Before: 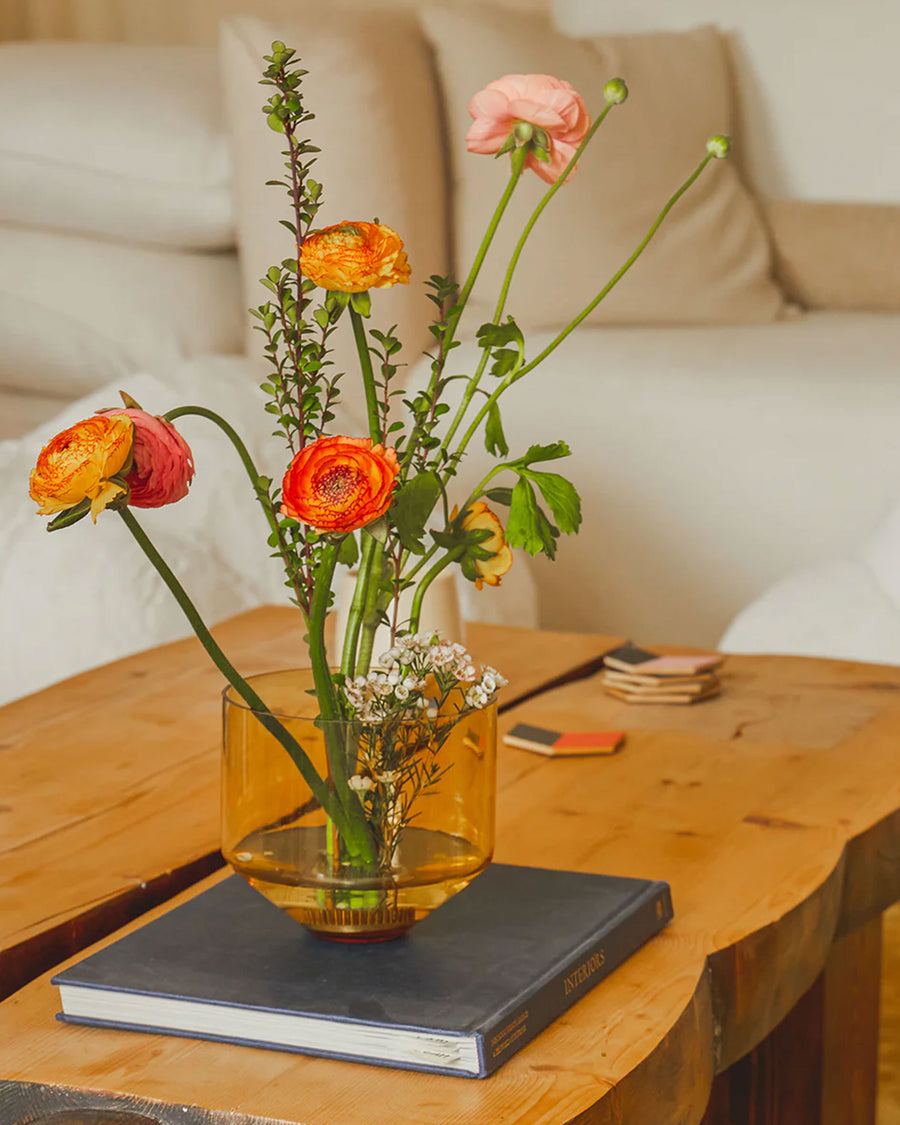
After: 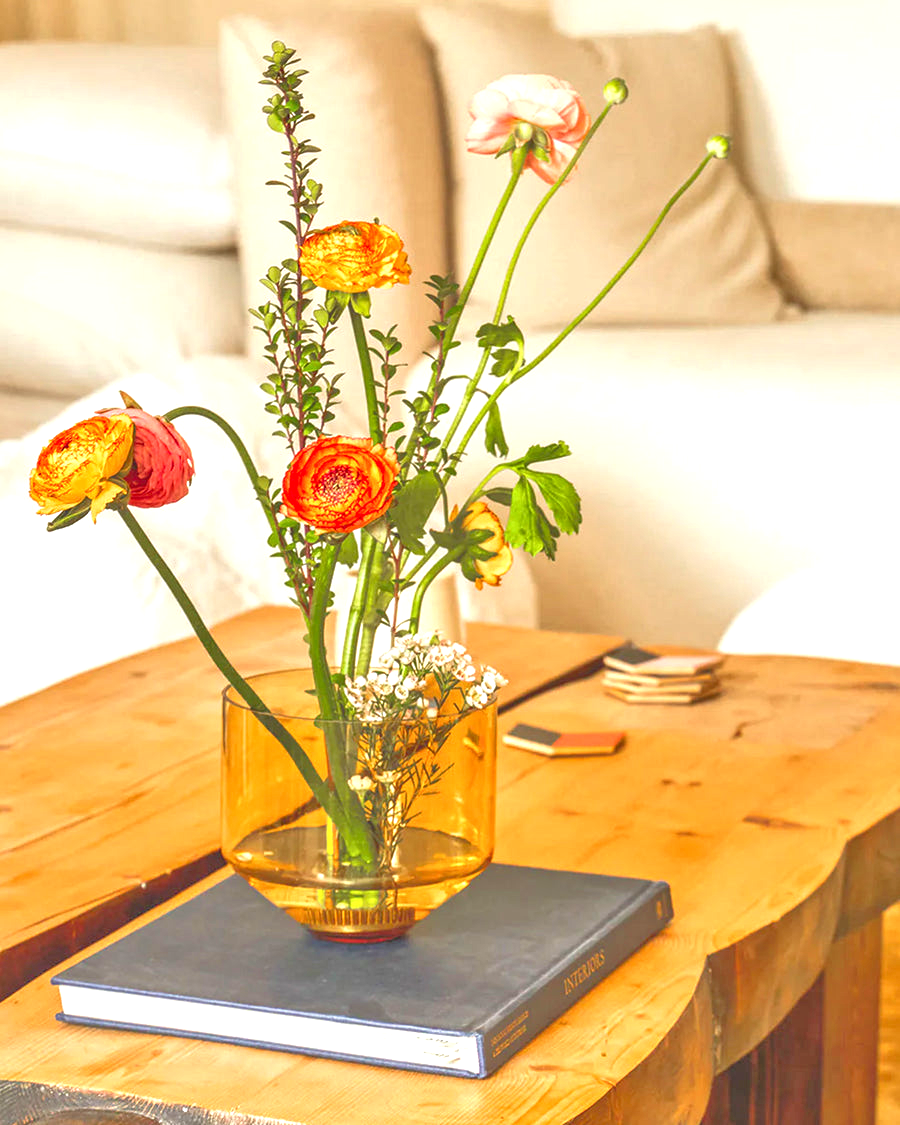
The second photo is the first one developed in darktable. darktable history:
exposure: black level correction 0, exposure 1.1 EV, compensate exposure bias true, compensate highlight preservation false
tone equalizer: -7 EV 0.15 EV, -6 EV 0.6 EV, -5 EV 1.15 EV, -4 EV 1.33 EV, -3 EV 1.15 EV, -2 EV 0.6 EV, -1 EV 0.15 EV, mask exposure compensation -0.5 EV
local contrast: detail 130%
